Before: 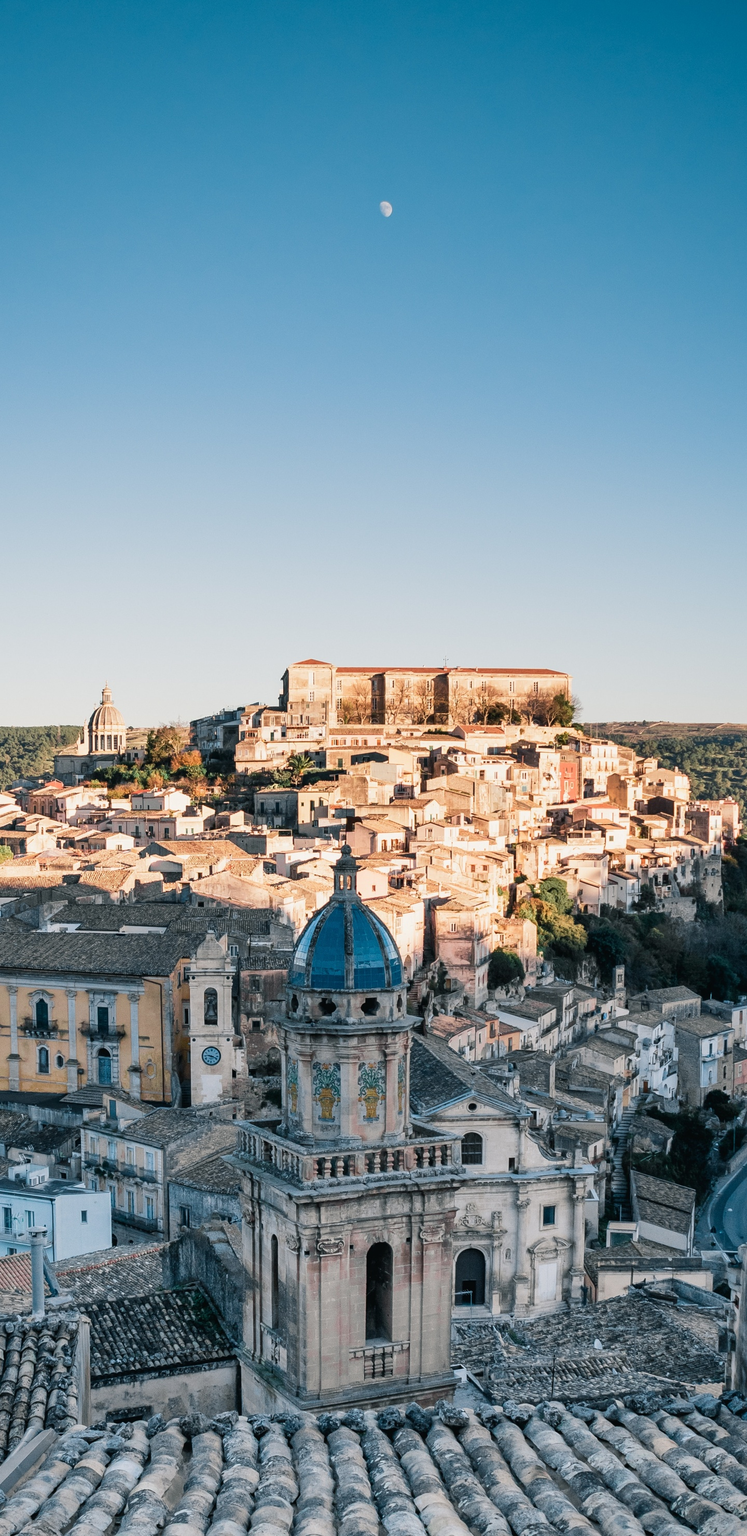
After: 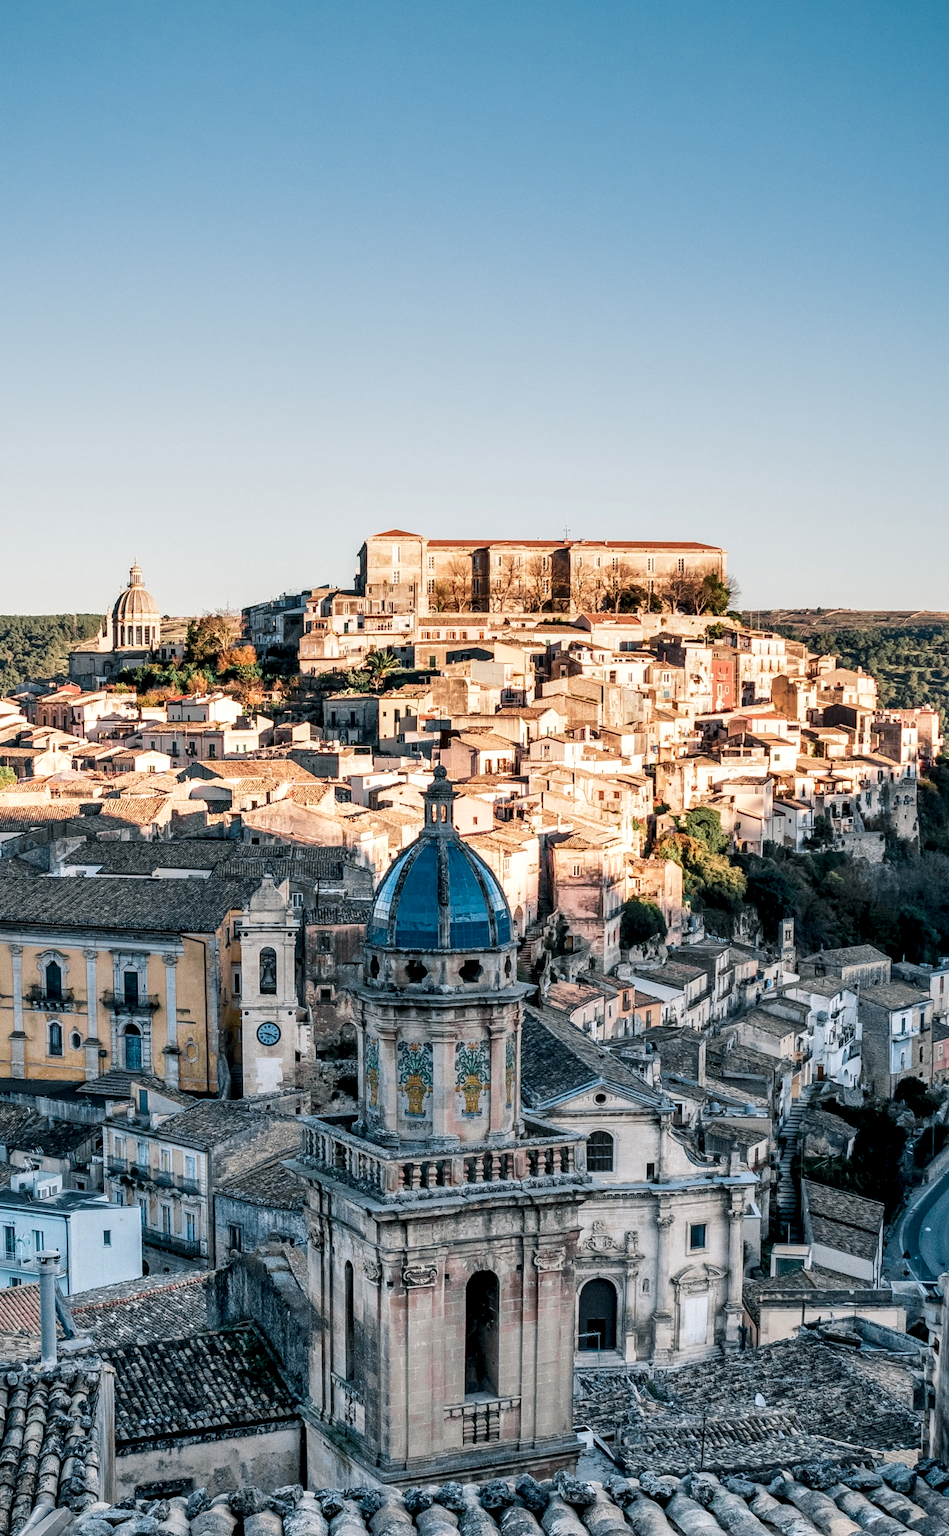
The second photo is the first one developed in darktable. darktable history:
crop and rotate: top 15.791%, bottom 5.474%
local contrast: detail 130%
contrast equalizer: y [[0.6 ×6], [0.55 ×6], [0 ×6], [0 ×6], [0 ×6]], mix 0.313
